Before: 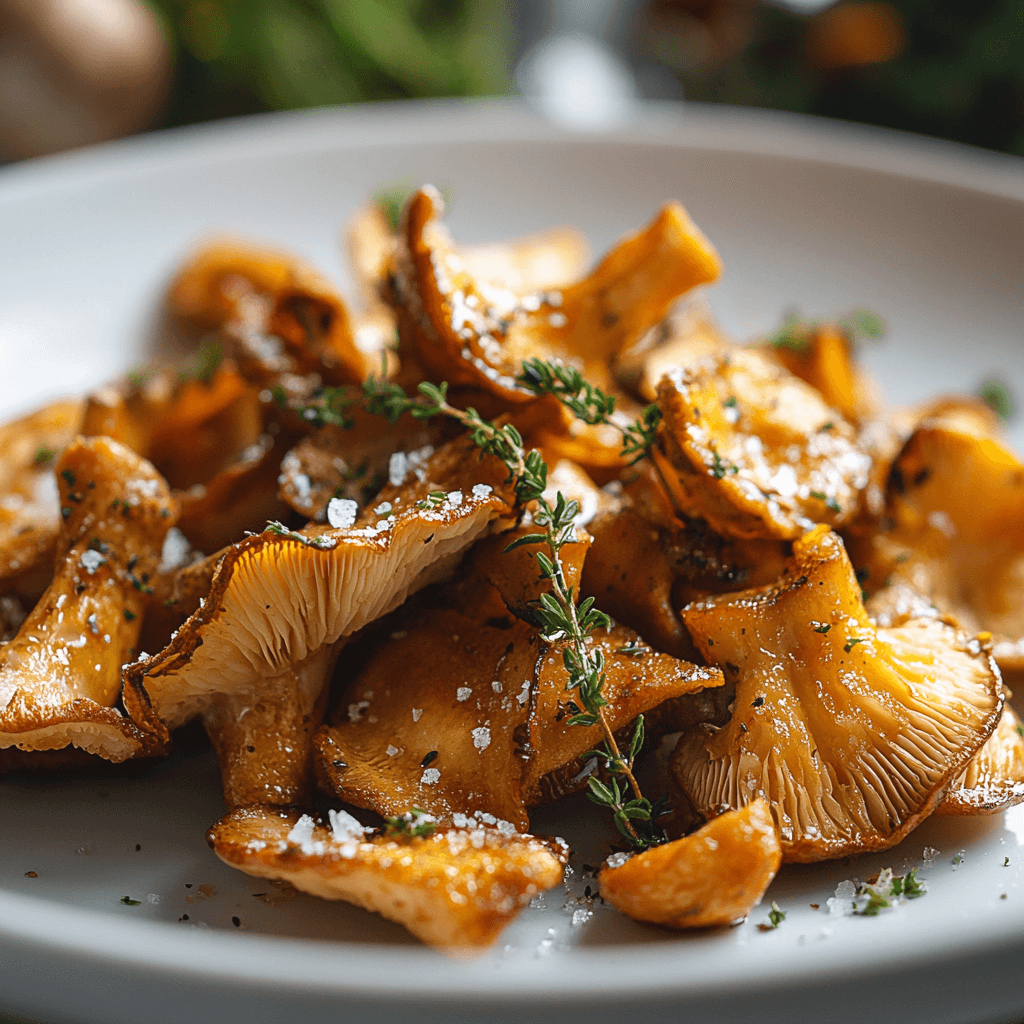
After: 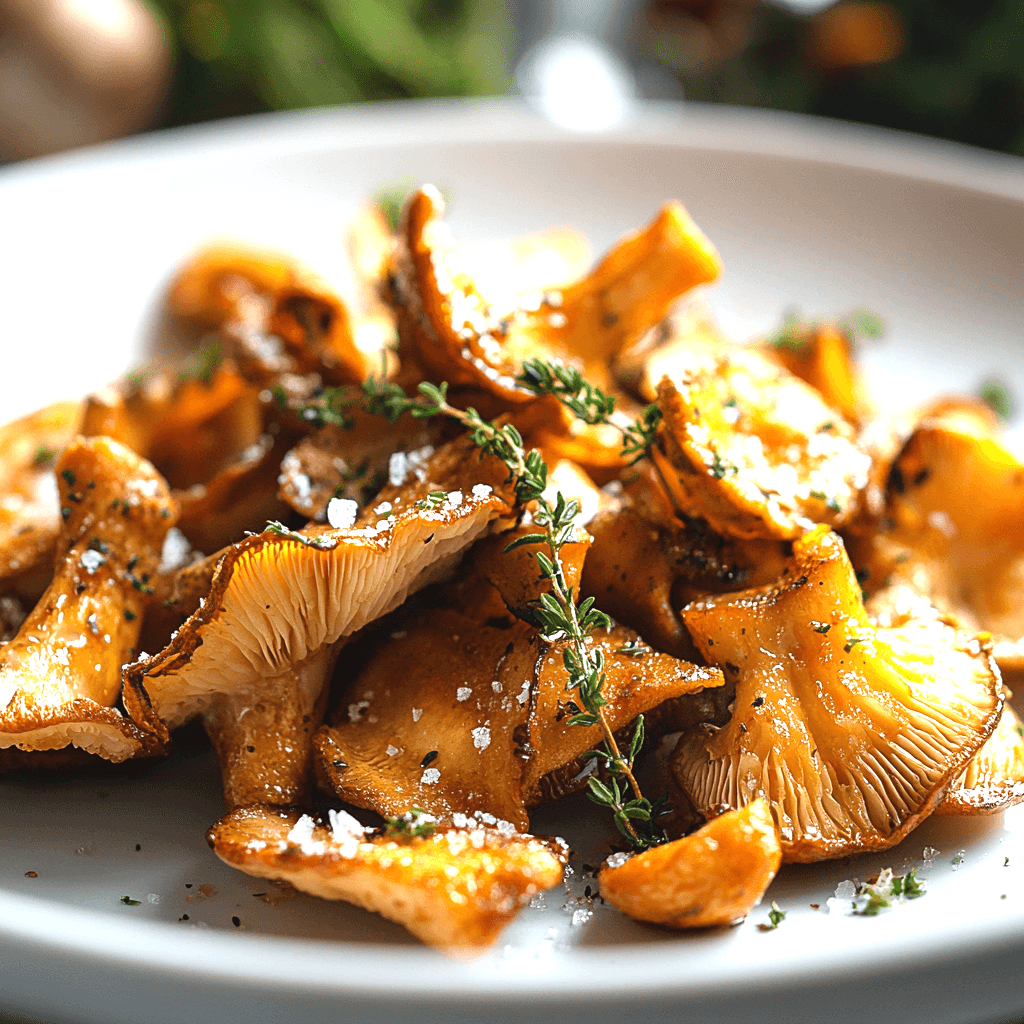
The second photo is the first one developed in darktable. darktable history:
exposure: exposure 0.479 EV, compensate highlight preservation false
tone equalizer: -8 EV -0.389 EV, -7 EV -0.357 EV, -6 EV -0.328 EV, -5 EV -0.251 EV, -3 EV 0.22 EV, -2 EV 0.307 EV, -1 EV 0.364 EV, +0 EV 0.429 EV, mask exposure compensation -0.509 EV
